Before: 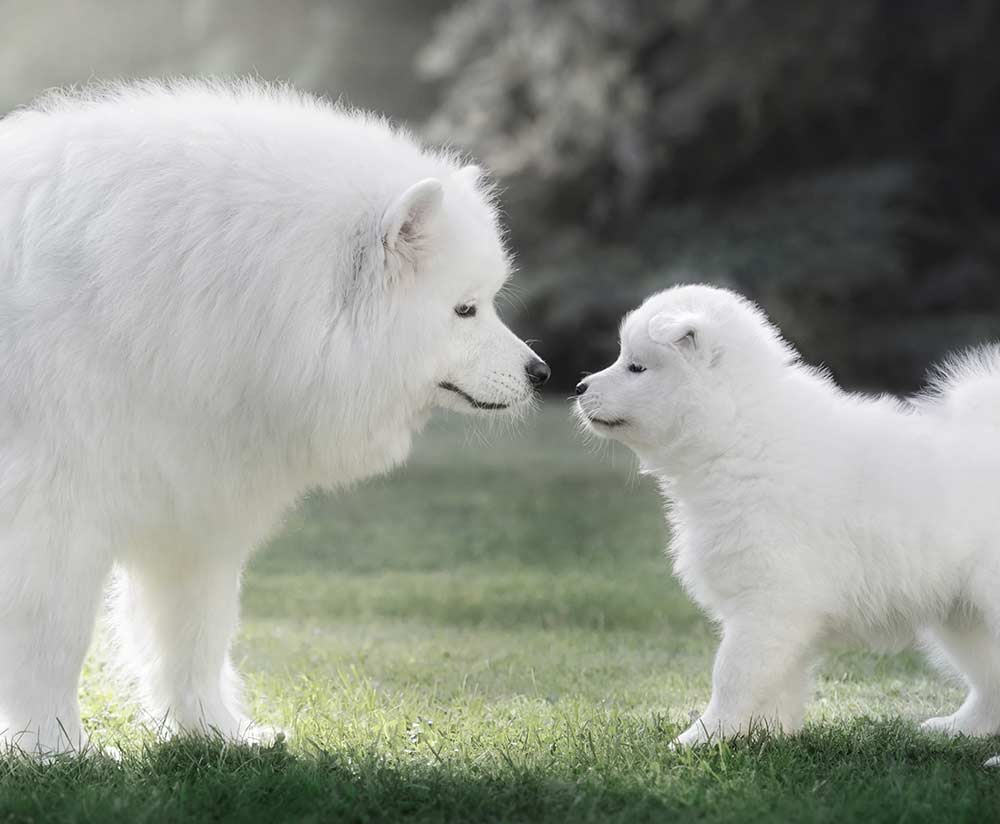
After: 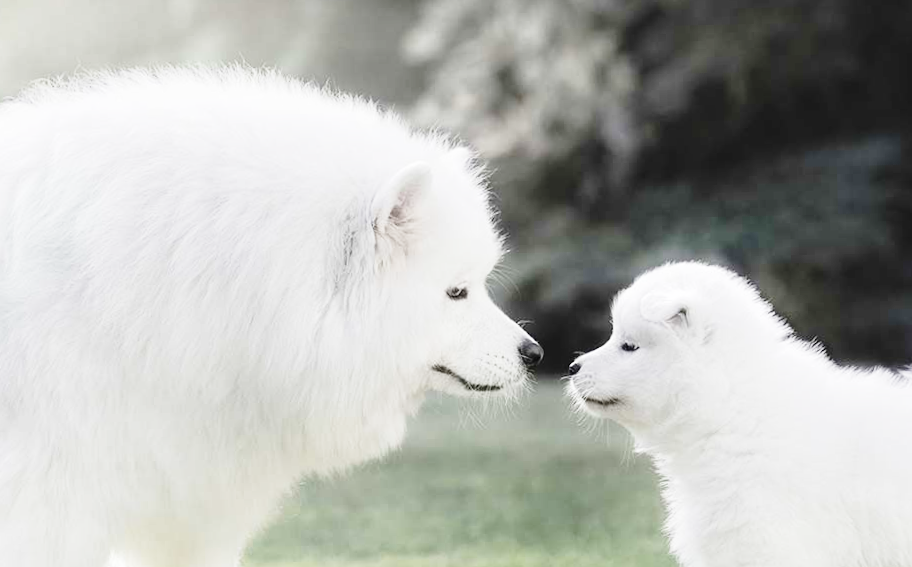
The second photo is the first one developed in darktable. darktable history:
base curve: curves: ch0 [(0, 0) (0.028, 0.03) (0.121, 0.232) (0.46, 0.748) (0.859, 0.968) (1, 1)], preserve colors none
crop: left 1.509%, top 3.452%, right 7.696%, bottom 28.452%
rotate and perspective: rotation -1.24°, automatic cropping off
